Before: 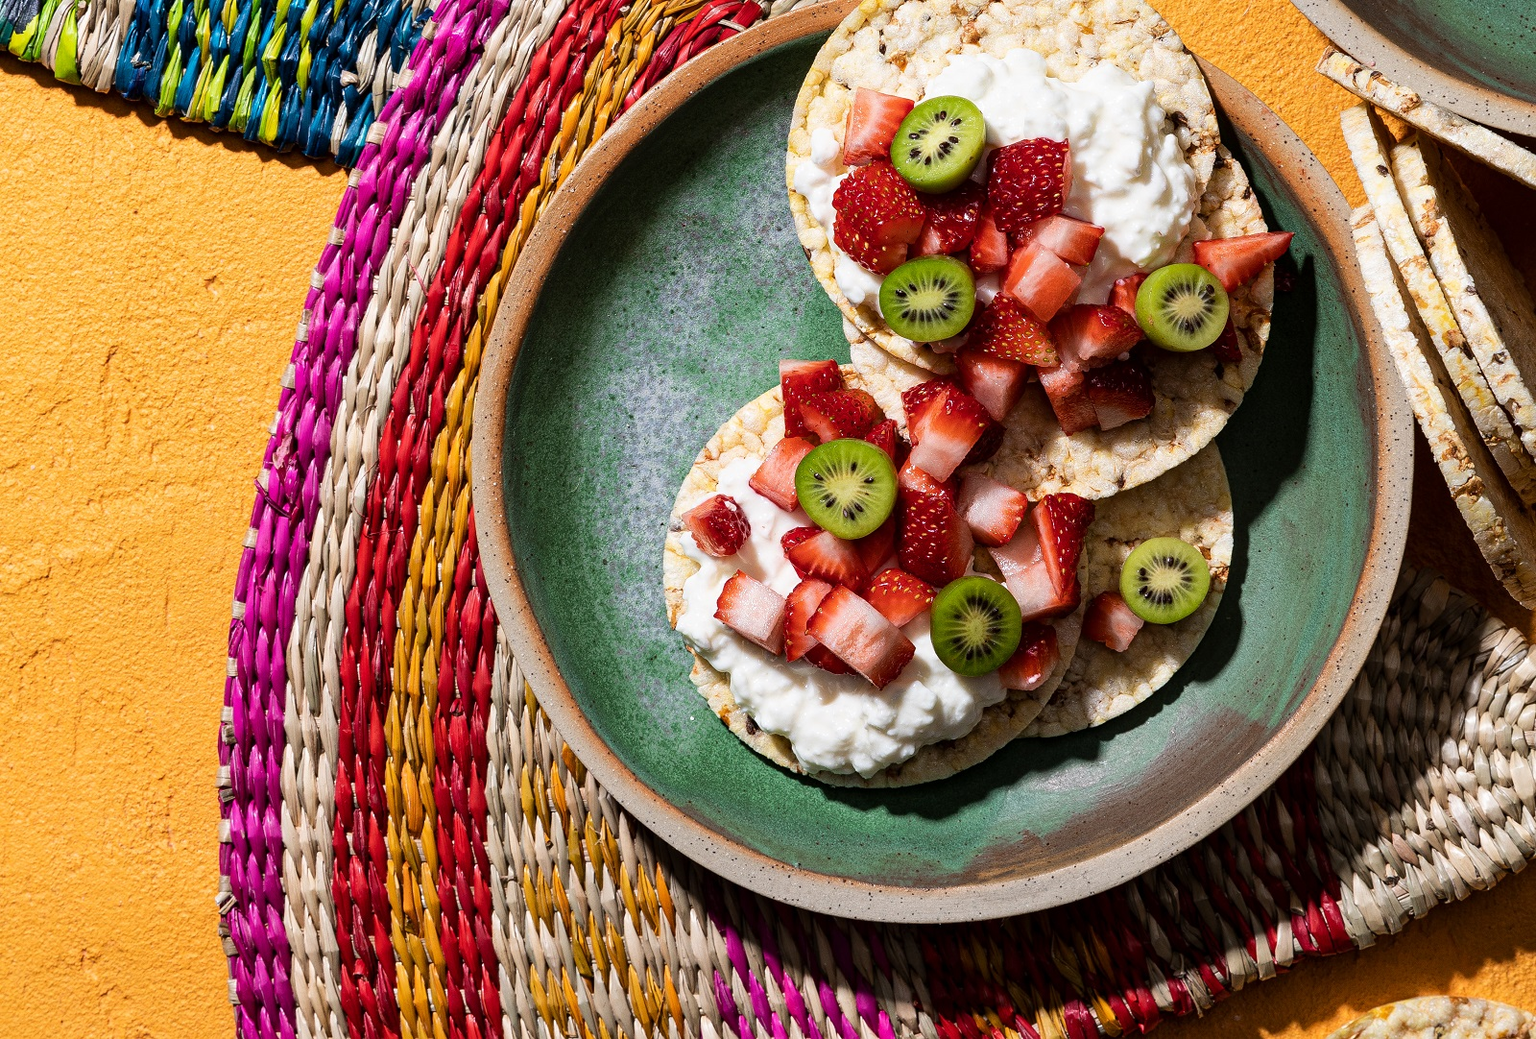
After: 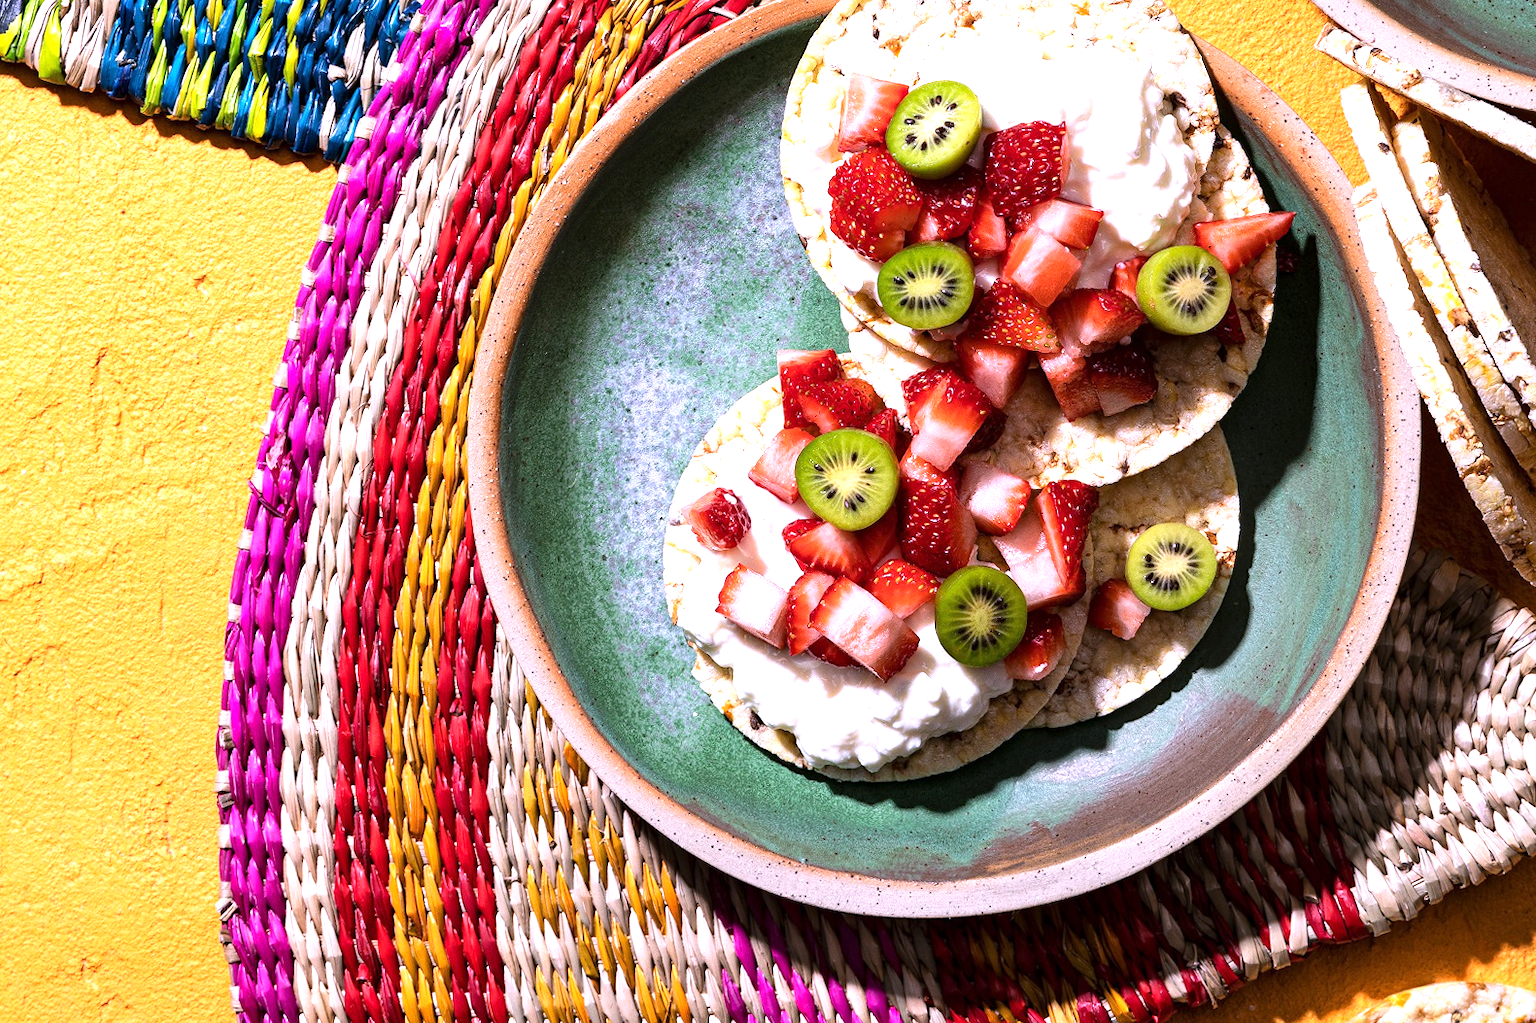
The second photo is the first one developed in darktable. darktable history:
rotate and perspective: rotation -1°, crop left 0.011, crop right 0.989, crop top 0.025, crop bottom 0.975
exposure: exposure 0.785 EV, compensate highlight preservation false
white balance: red 1.042, blue 1.17
